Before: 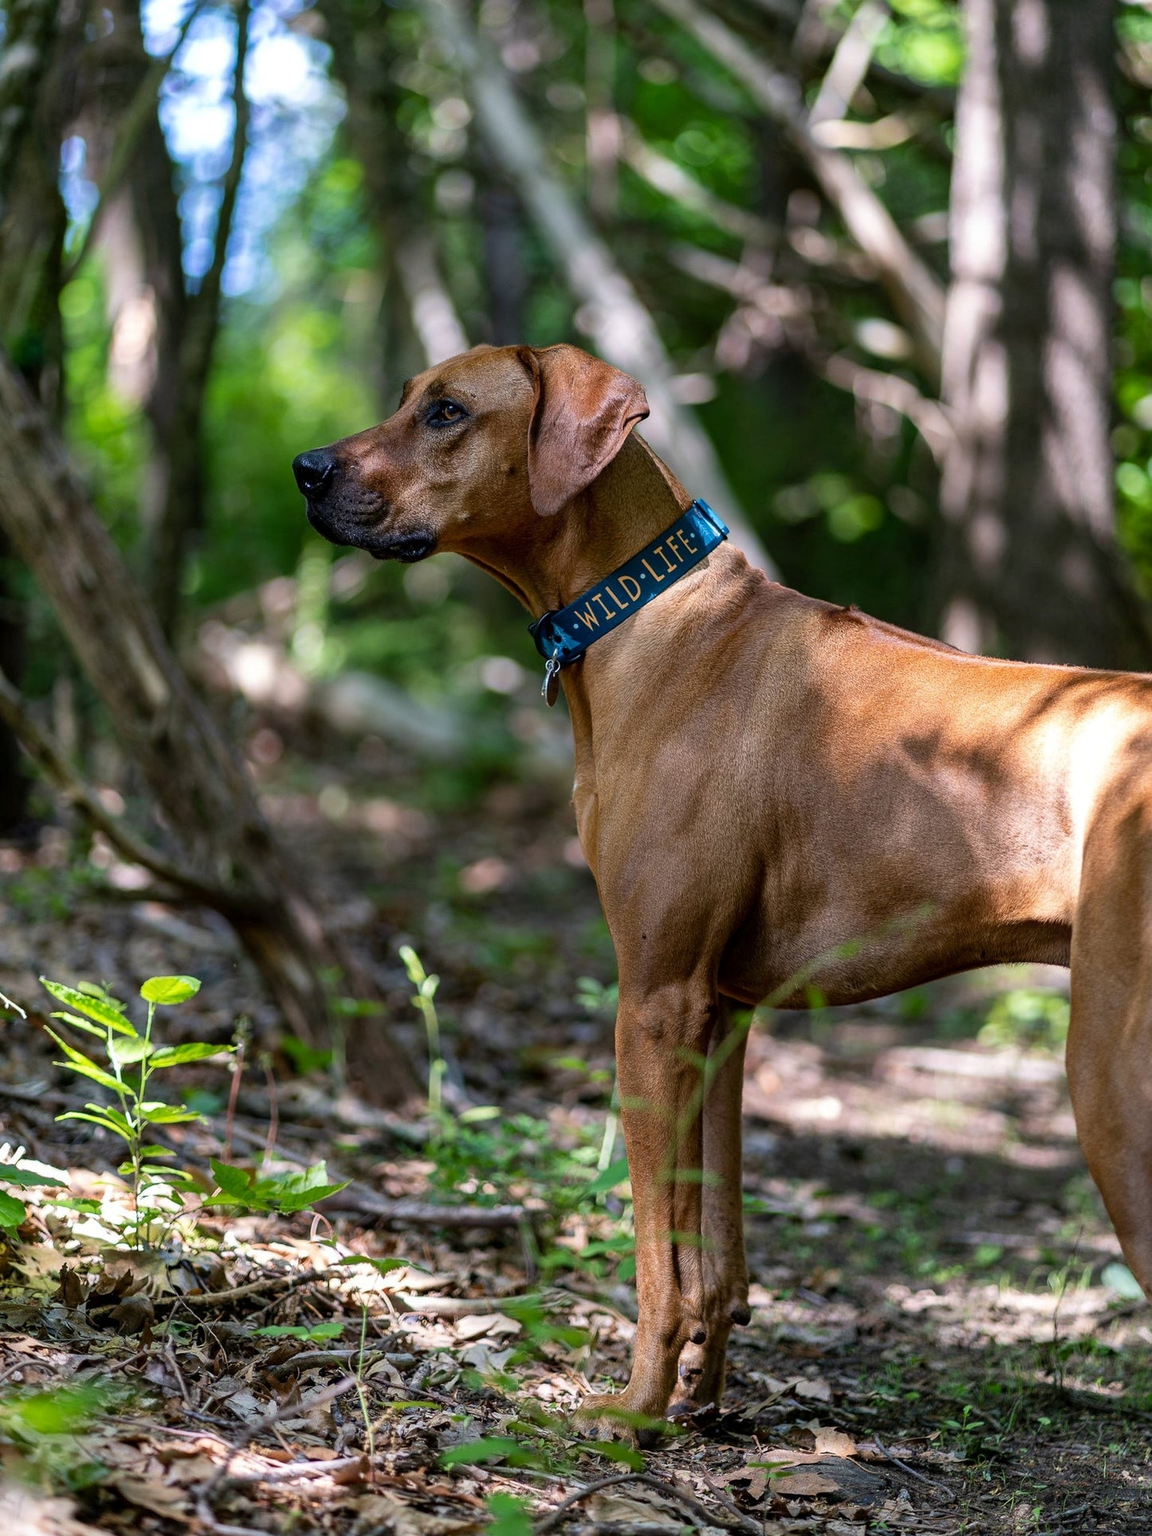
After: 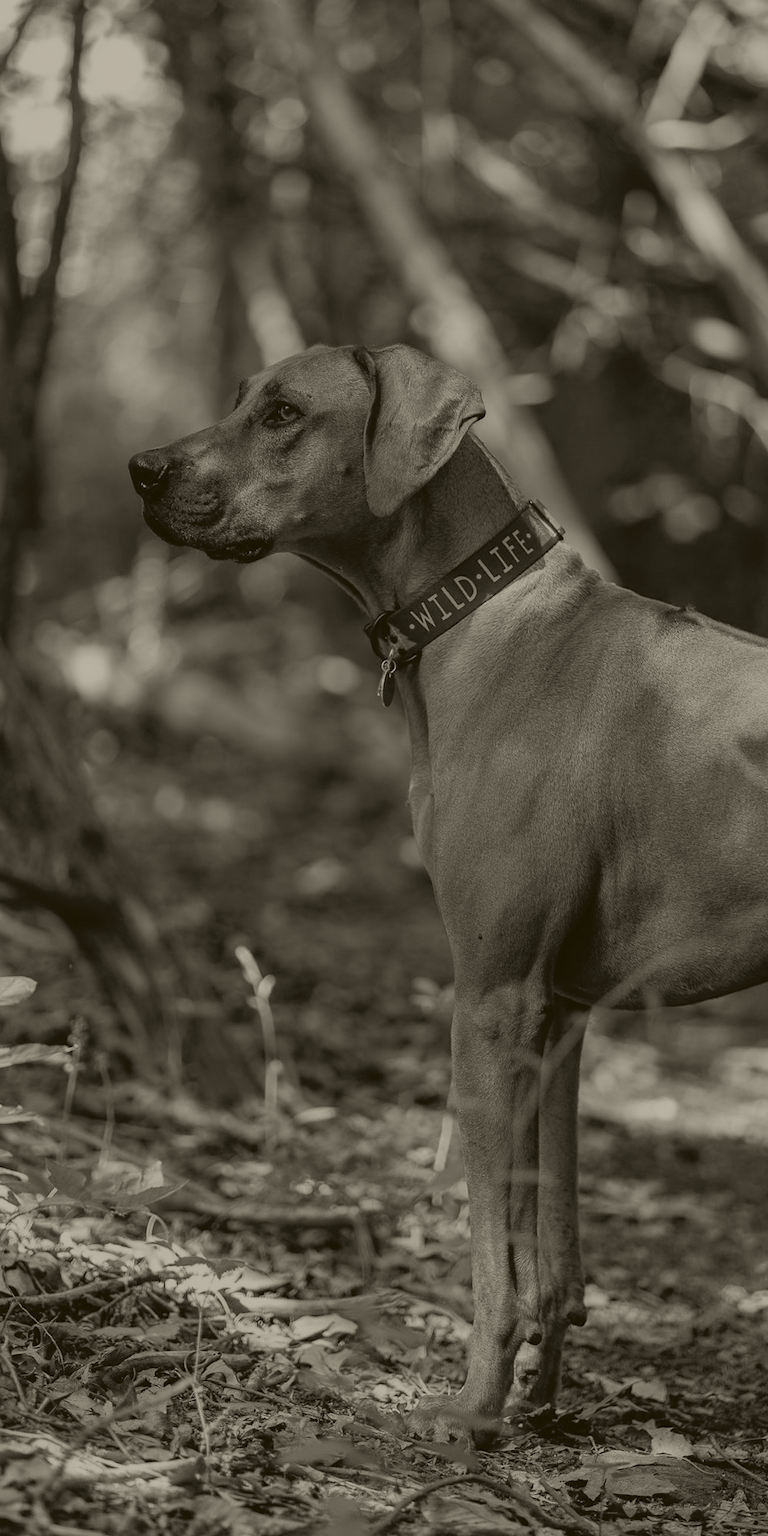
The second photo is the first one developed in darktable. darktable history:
exposure: black level correction 0.007, exposure 0.159 EV, compensate highlight preservation false
crop and rotate: left 14.292%, right 19.041%
colorize: hue 41.44°, saturation 22%, source mix 60%, lightness 10.61%
